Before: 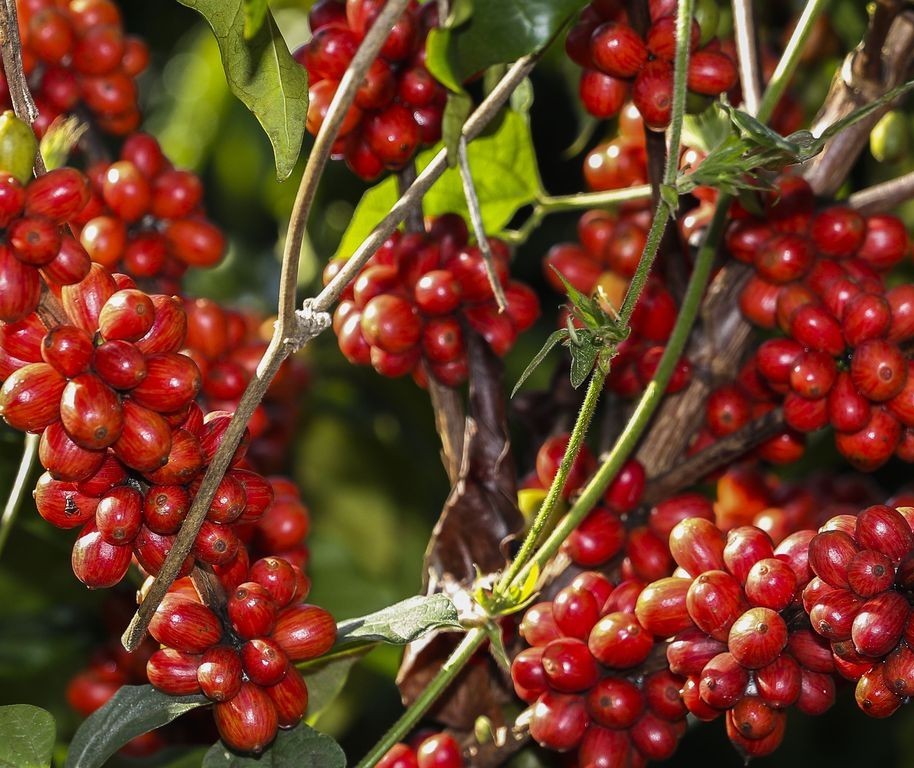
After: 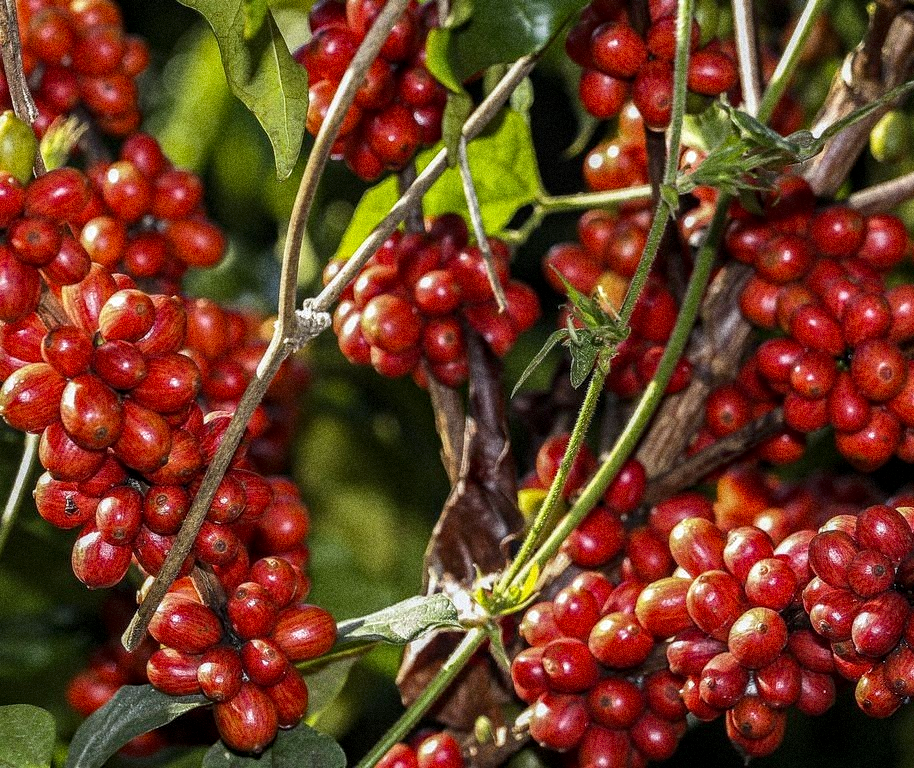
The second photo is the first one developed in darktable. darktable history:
grain: coarseness 14.49 ISO, strength 48.04%, mid-tones bias 35%
local contrast: on, module defaults
white balance: red 0.986, blue 1.01
haze removal: compatibility mode true, adaptive false
